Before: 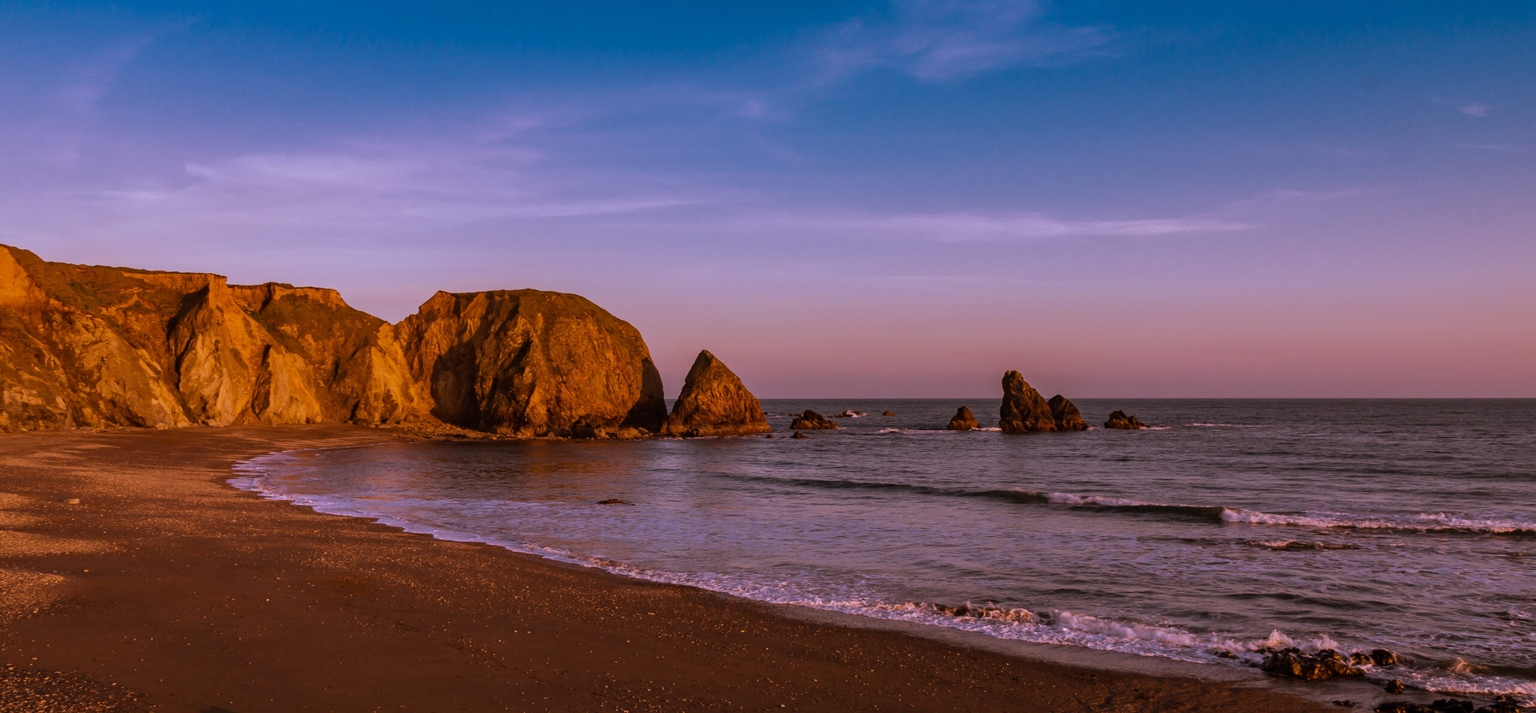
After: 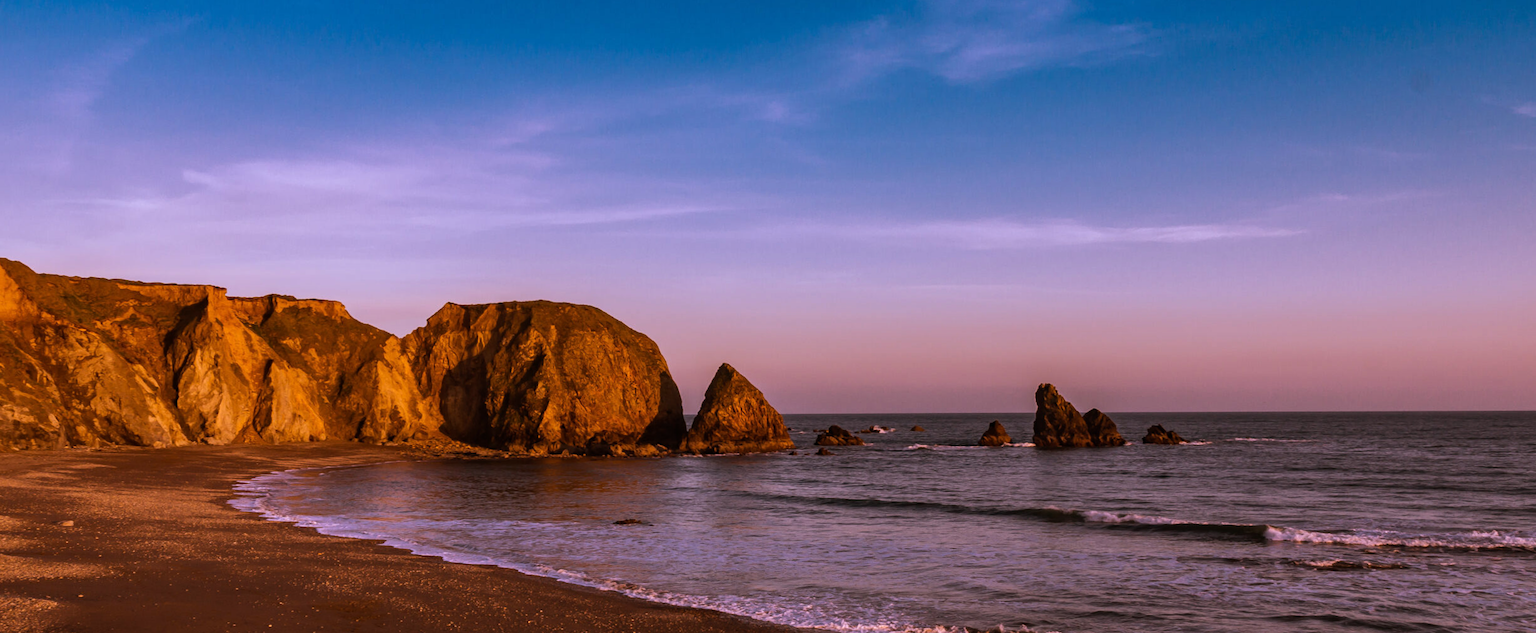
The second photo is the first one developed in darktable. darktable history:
crop and rotate: angle 0.2°, left 0.275%, right 3.127%, bottom 14.18%
tone equalizer: -8 EV -0.417 EV, -7 EV -0.389 EV, -6 EV -0.333 EV, -5 EV -0.222 EV, -3 EV 0.222 EV, -2 EV 0.333 EV, -1 EV 0.389 EV, +0 EV 0.417 EV, edges refinement/feathering 500, mask exposure compensation -1.57 EV, preserve details no
